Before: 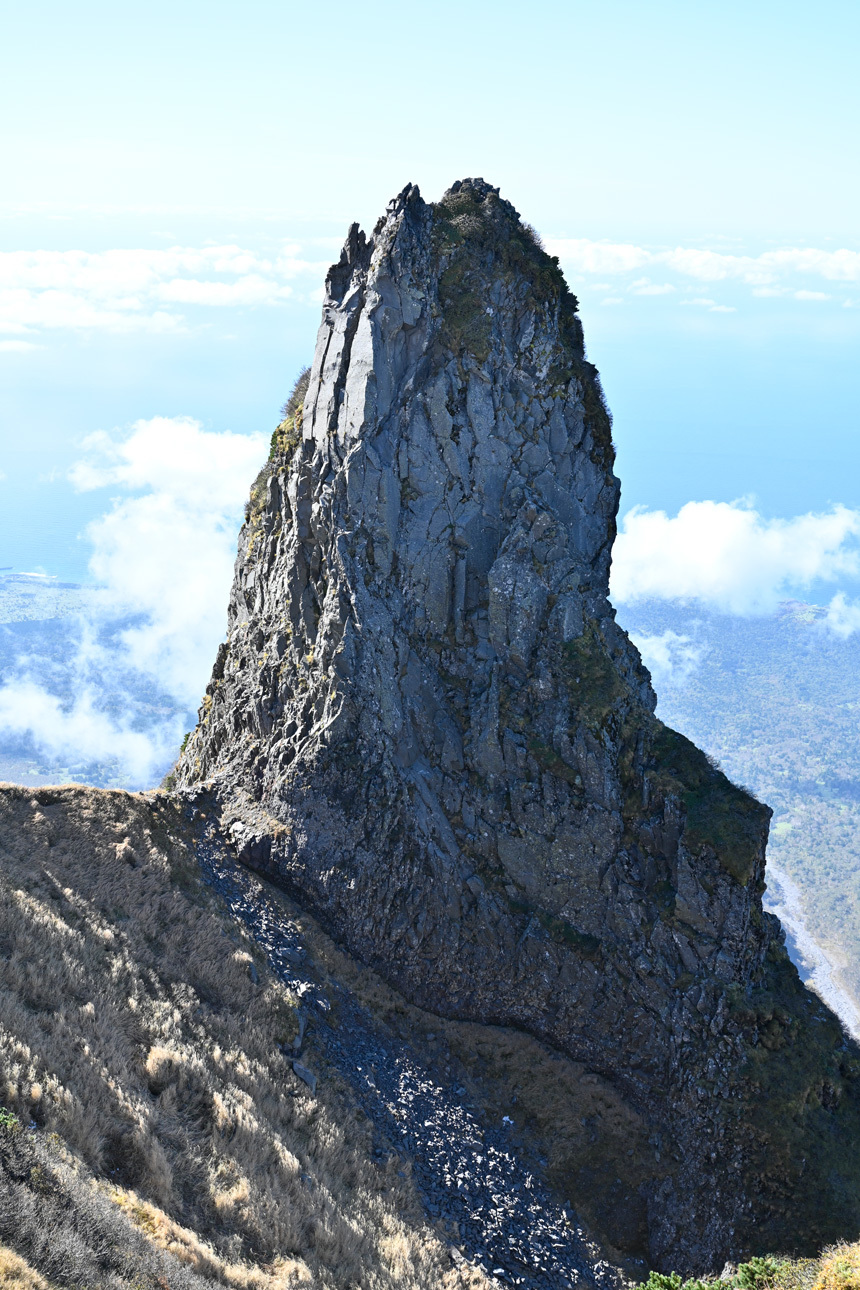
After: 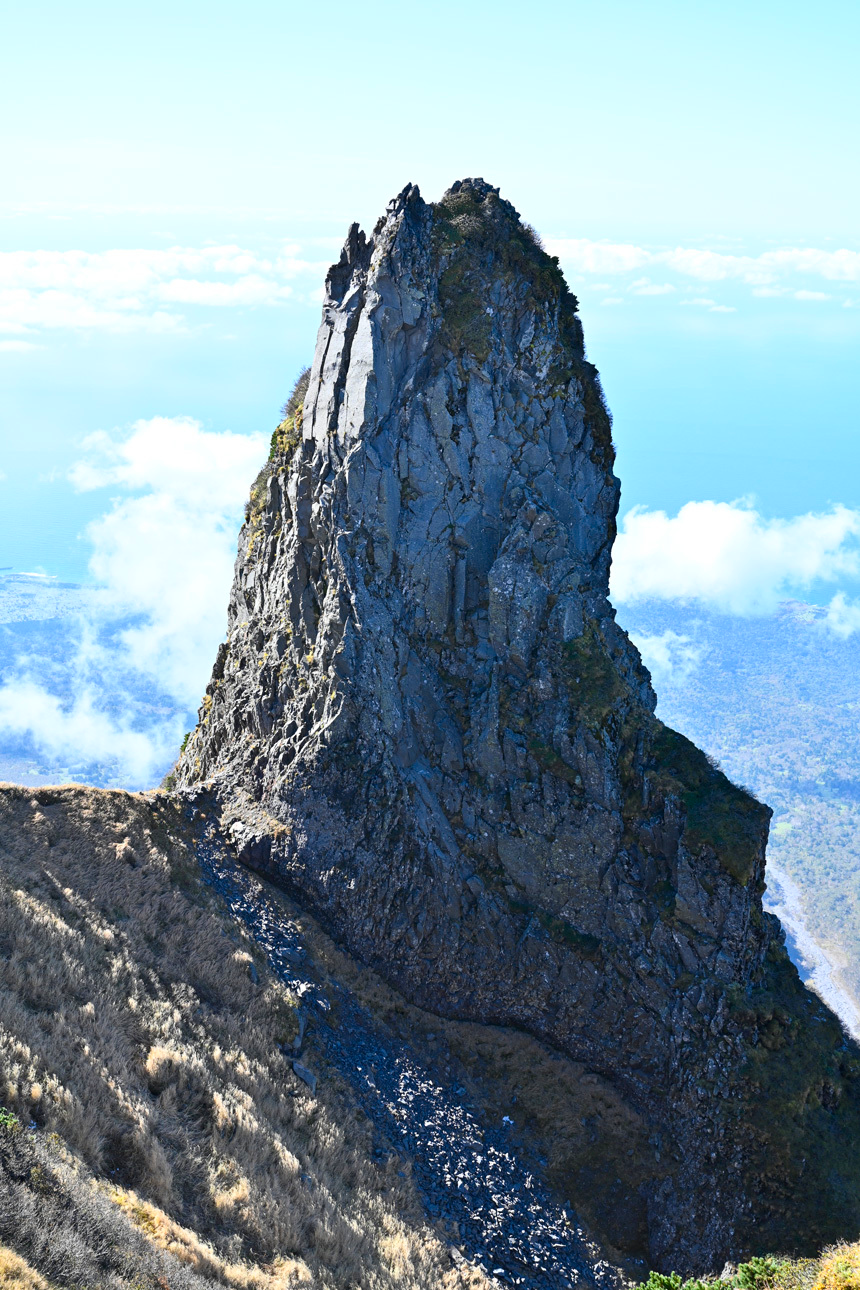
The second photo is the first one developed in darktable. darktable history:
contrast brightness saturation: contrast 0.091, saturation 0.284
